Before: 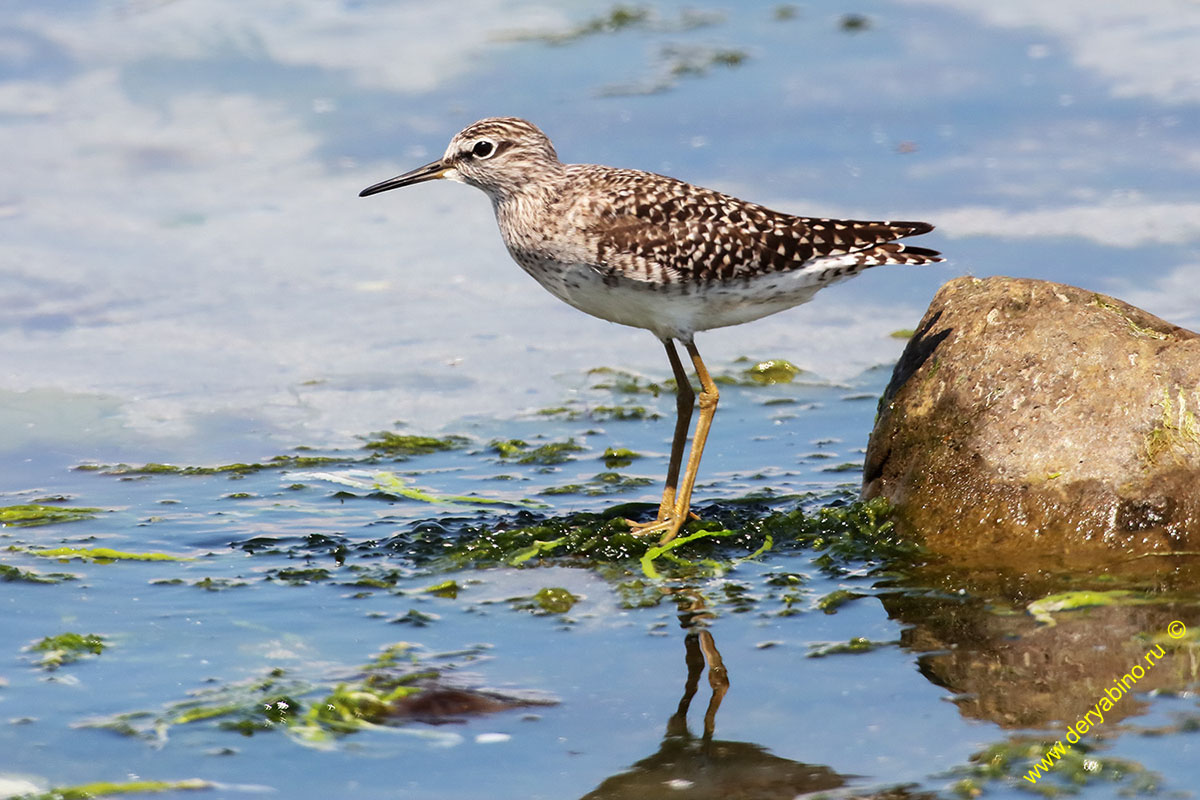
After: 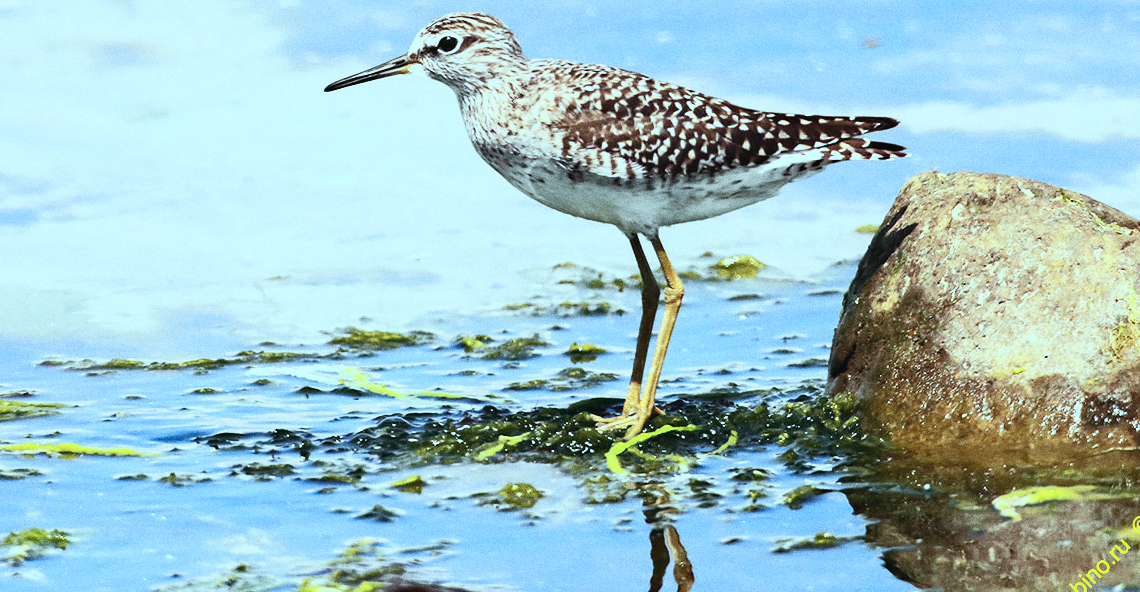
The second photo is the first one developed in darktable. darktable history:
color correction: highlights a* -0.772, highlights b* -8.92
grain: coarseness 8.68 ISO, strength 31.94%
tone curve: curves: ch0 [(0, 0.026) (0.172, 0.194) (0.398, 0.437) (0.469, 0.544) (0.612, 0.741) (0.845, 0.926) (1, 0.968)]; ch1 [(0, 0) (0.437, 0.453) (0.472, 0.467) (0.502, 0.502) (0.531, 0.537) (0.574, 0.583) (0.617, 0.64) (0.699, 0.749) (0.859, 0.919) (1, 1)]; ch2 [(0, 0) (0.33, 0.301) (0.421, 0.443) (0.476, 0.502) (0.511, 0.504) (0.553, 0.55) (0.595, 0.586) (0.664, 0.664) (1, 1)], color space Lab, independent channels, preserve colors none
exposure: exposure 0.127 EV, compensate highlight preservation false
color balance: mode lift, gamma, gain (sRGB), lift [0.997, 0.979, 1.021, 1.011], gamma [1, 1.084, 0.916, 0.998], gain [1, 0.87, 1.13, 1.101], contrast 4.55%, contrast fulcrum 38.24%, output saturation 104.09%
haze removal: on, module defaults
crop and rotate: left 2.991%, top 13.302%, right 1.981%, bottom 12.636%
